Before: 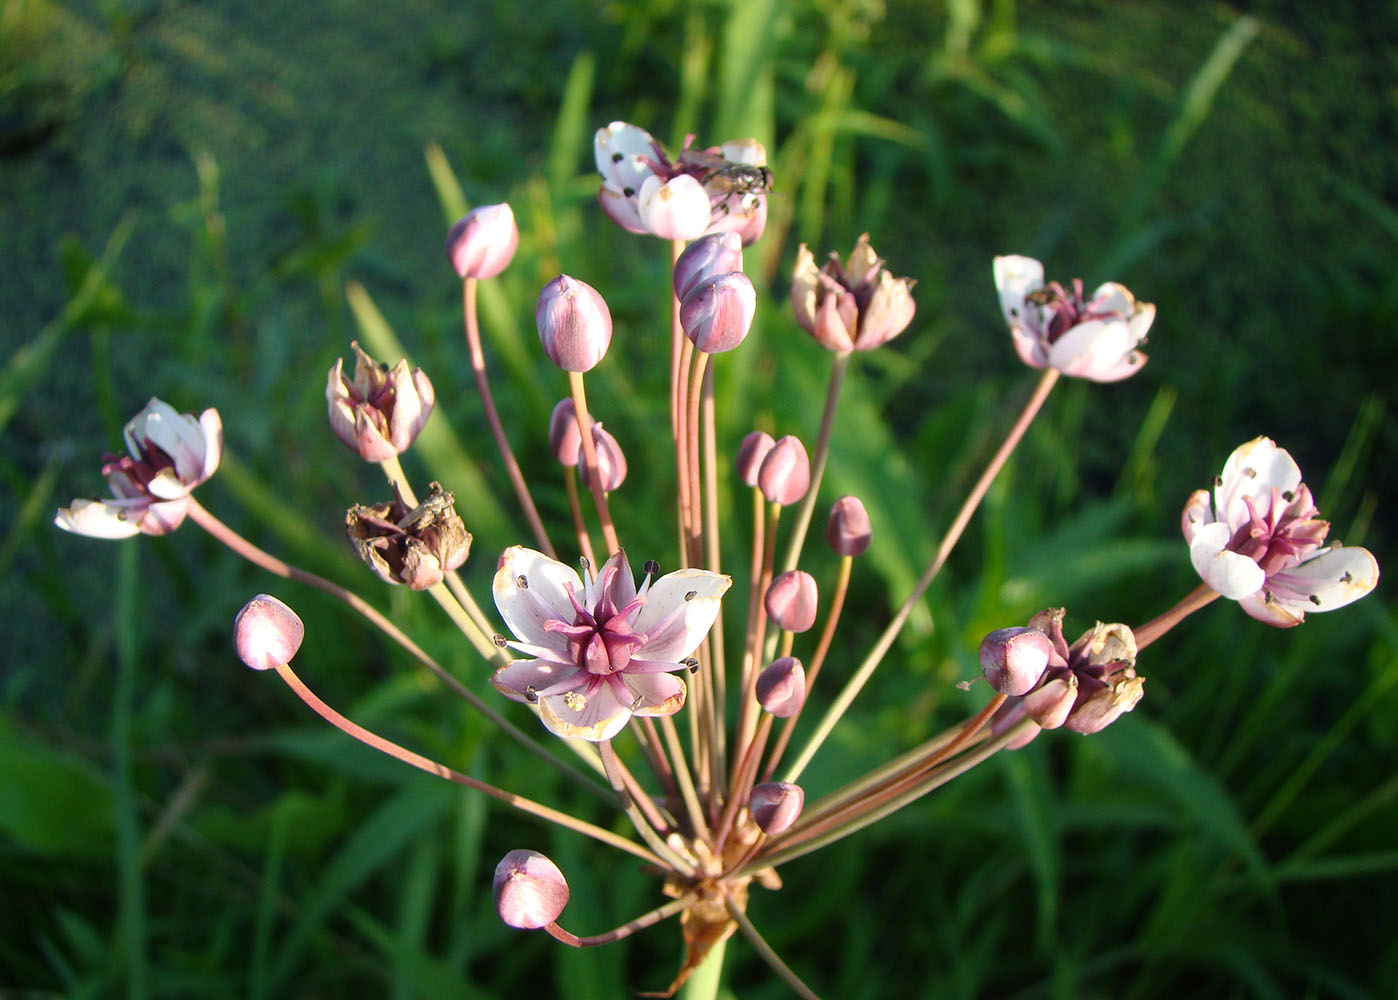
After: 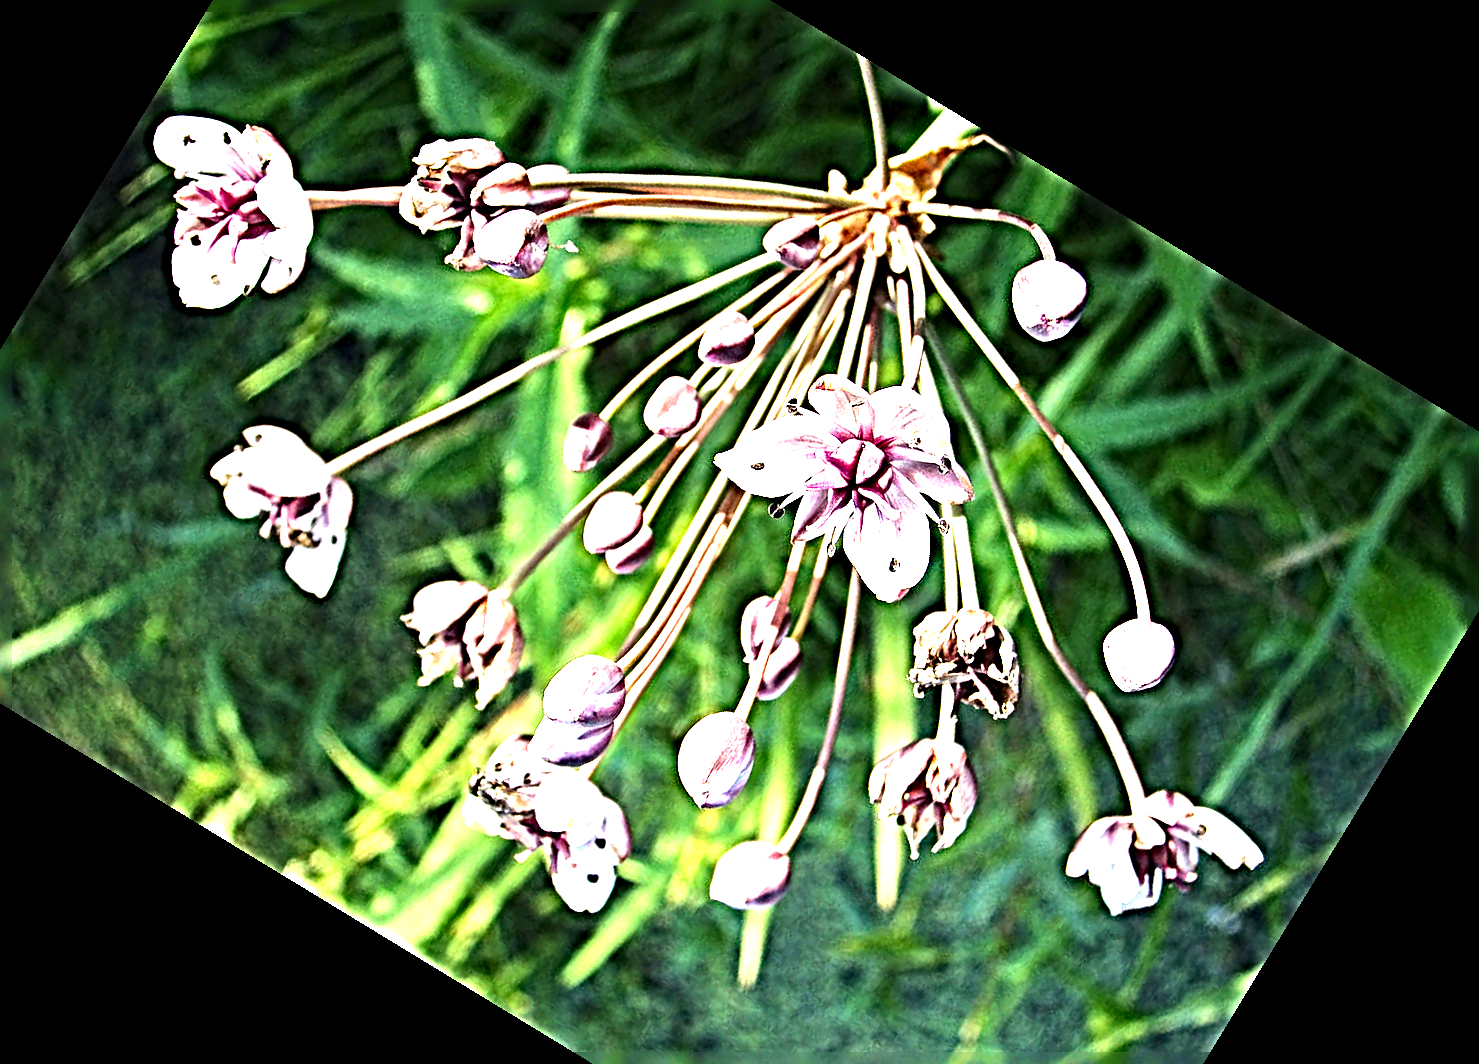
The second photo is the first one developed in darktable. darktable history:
sharpen: radius 6.3, amount 1.8, threshold 0
crop and rotate: angle 148.68°, left 9.111%, top 15.603%, right 4.588%, bottom 17.041%
tone equalizer: -8 EV -0.75 EV, -7 EV -0.7 EV, -6 EV -0.6 EV, -5 EV -0.4 EV, -3 EV 0.4 EV, -2 EV 0.6 EV, -1 EV 0.7 EV, +0 EV 0.75 EV, edges refinement/feathering 500, mask exposure compensation -1.57 EV, preserve details no
exposure: black level correction 0, exposure 1.35 EV, compensate exposure bias true, compensate highlight preservation false
